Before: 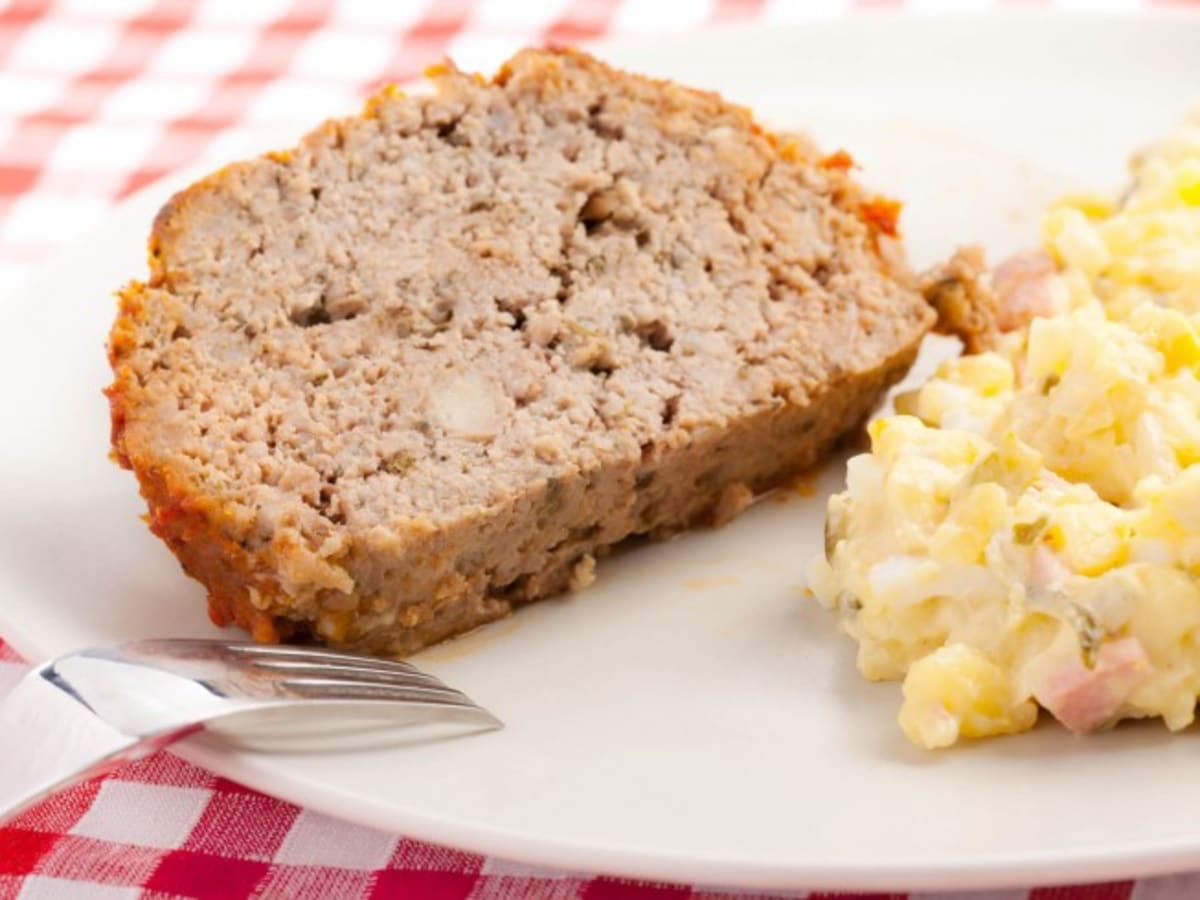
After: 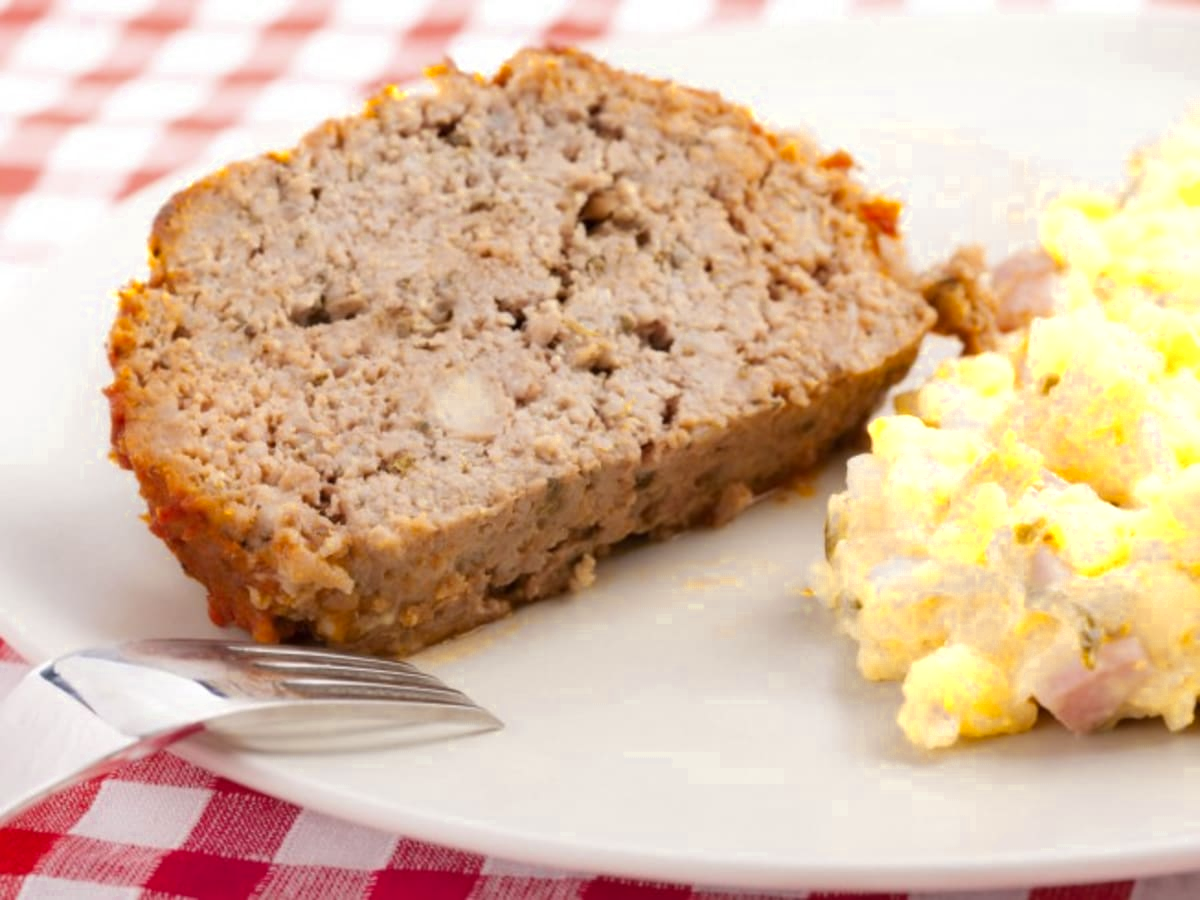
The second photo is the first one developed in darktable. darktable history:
color zones: curves: ch0 [(0, 0.485) (0.178, 0.476) (0.261, 0.623) (0.411, 0.403) (0.708, 0.603) (0.934, 0.412)]; ch1 [(0.003, 0.485) (0.149, 0.496) (0.229, 0.584) (0.326, 0.551) (0.484, 0.262) (0.757, 0.643)]
